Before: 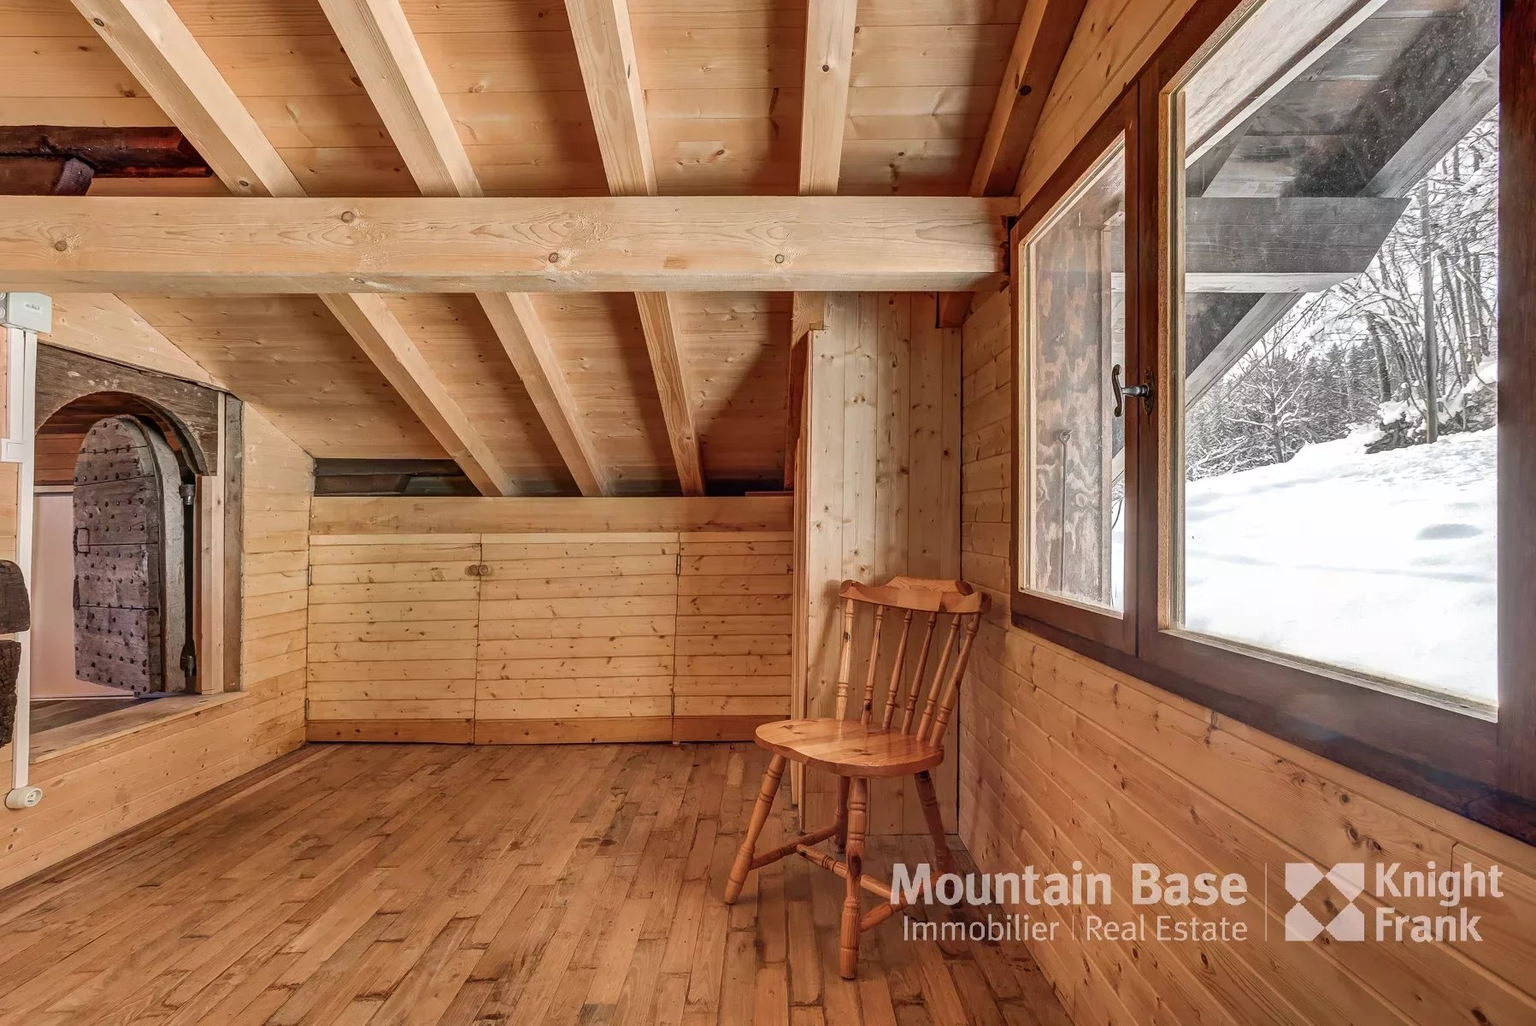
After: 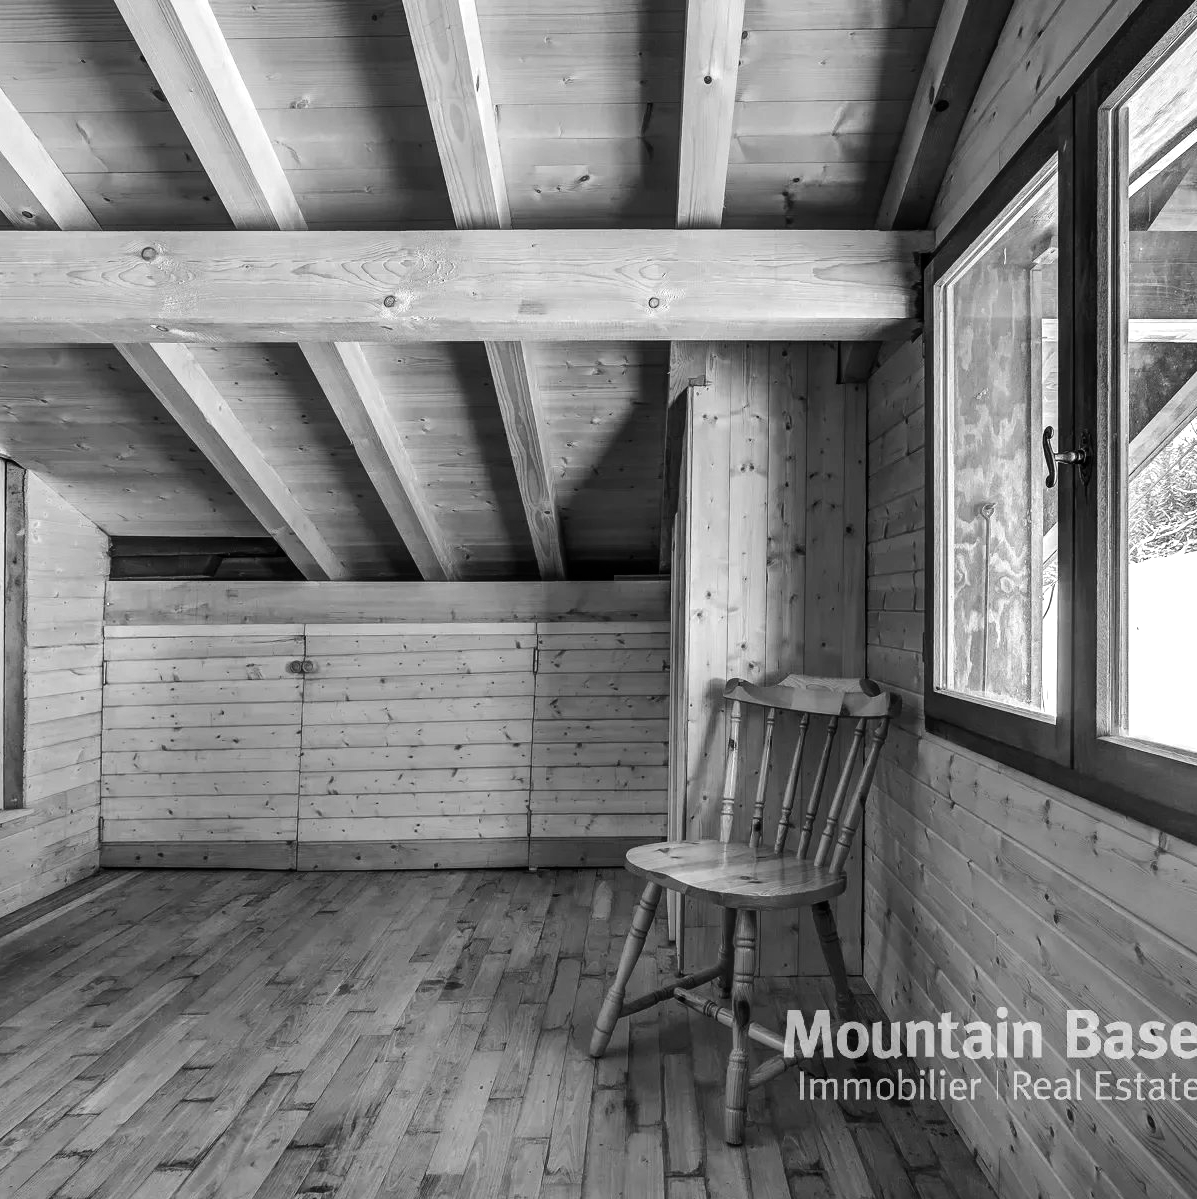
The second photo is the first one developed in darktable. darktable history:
crop and rotate: left 14.385%, right 18.948%
color balance rgb: shadows lift › chroma 6.43%, shadows lift › hue 305.74°, highlights gain › chroma 2.43%, highlights gain › hue 35.74°, global offset › chroma 0.28%, global offset › hue 320.29°, linear chroma grading › global chroma 5.5%, perceptual saturation grading › global saturation 30%, contrast 5.15%
tone equalizer: -8 EV -0.75 EV, -7 EV -0.7 EV, -6 EV -0.6 EV, -5 EV -0.4 EV, -3 EV 0.4 EV, -2 EV 0.6 EV, -1 EV 0.7 EV, +0 EV 0.75 EV, edges refinement/feathering 500, mask exposure compensation -1.57 EV, preserve details no
monochrome: a -92.57, b 58.91
